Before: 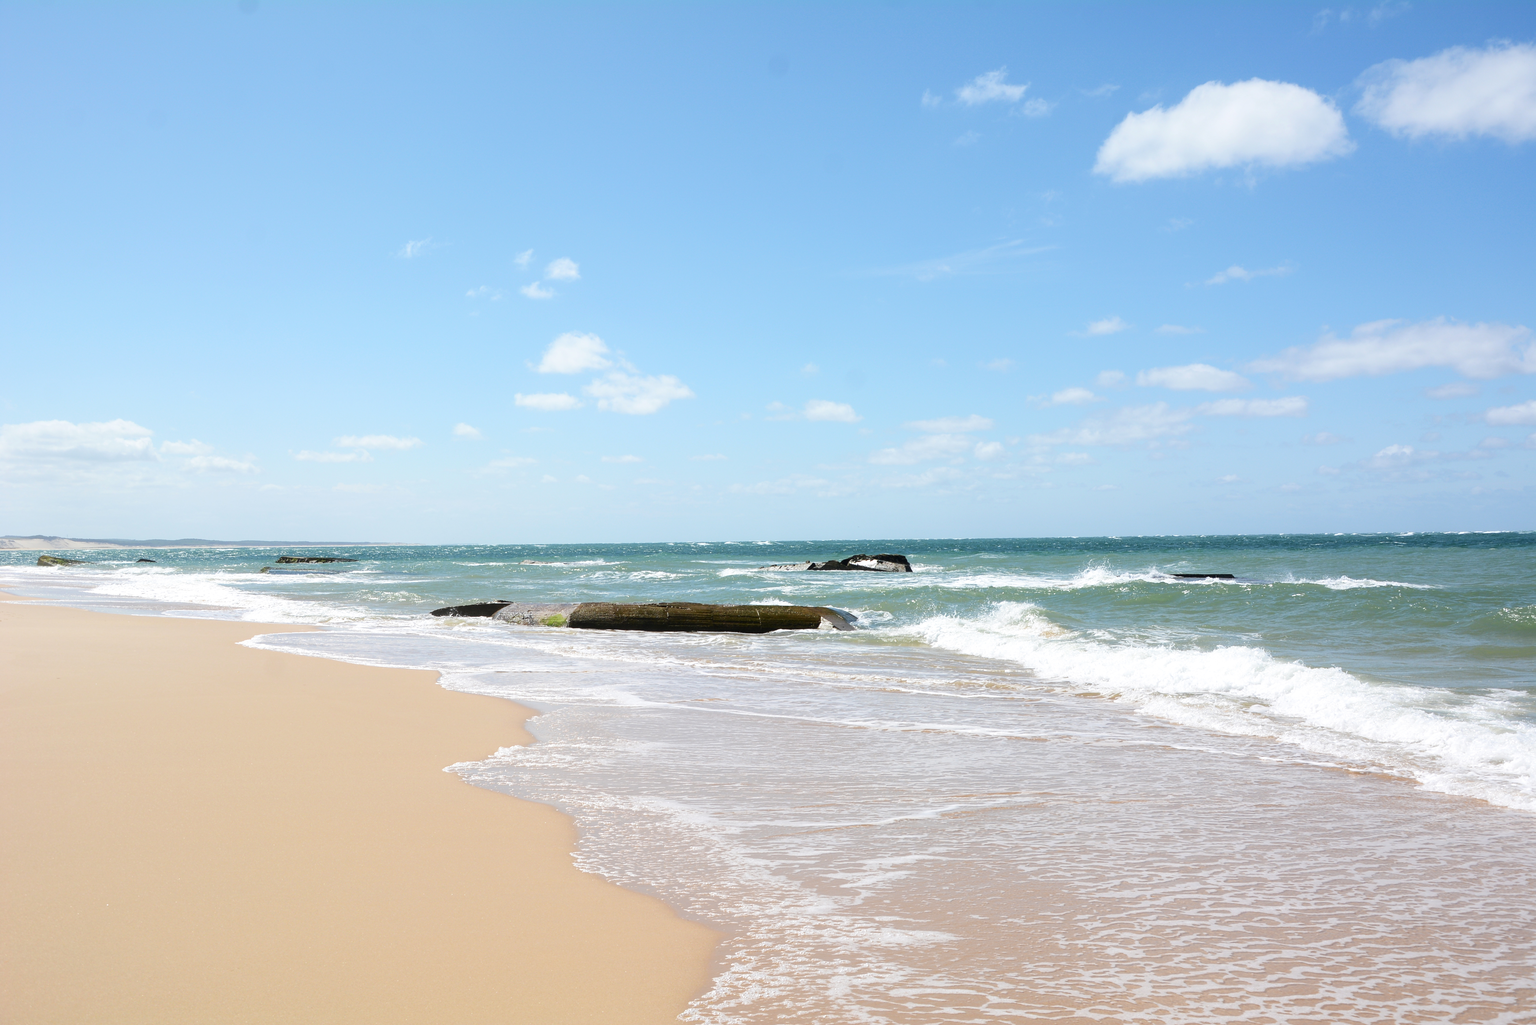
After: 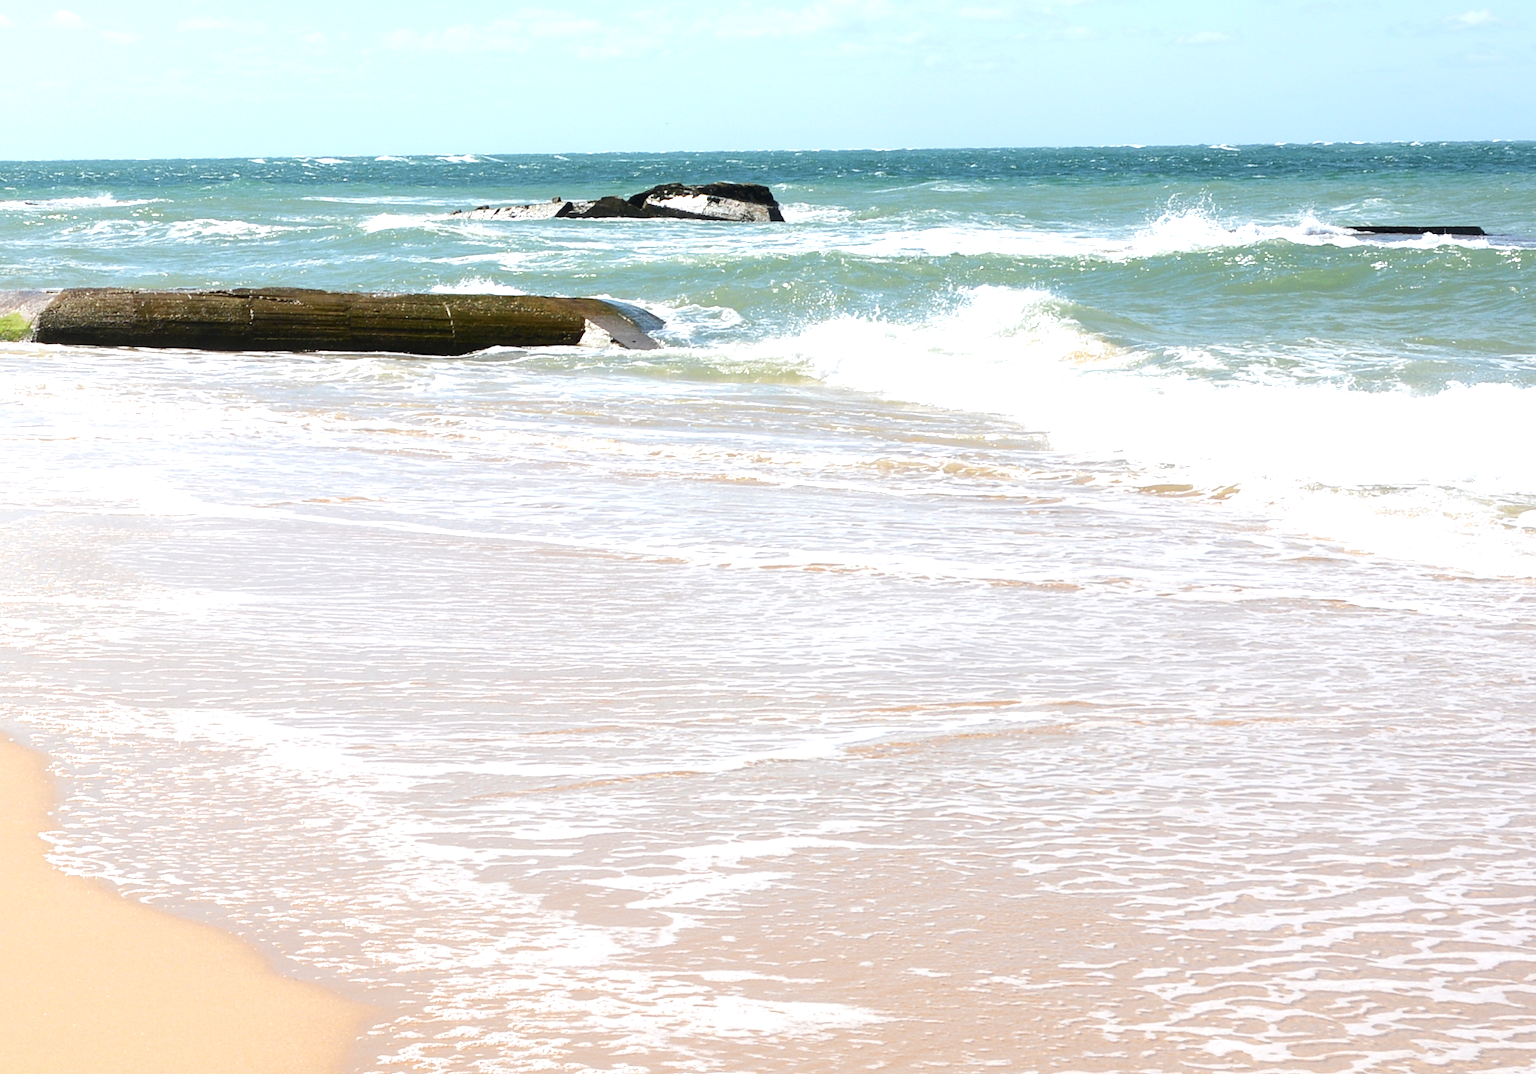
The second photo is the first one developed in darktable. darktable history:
exposure: black level correction 0, exposure 0.498 EV, compensate highlight preservation false
crop: left 35.955%, top 45.87%, right 18.077%, bottom 5.939%
